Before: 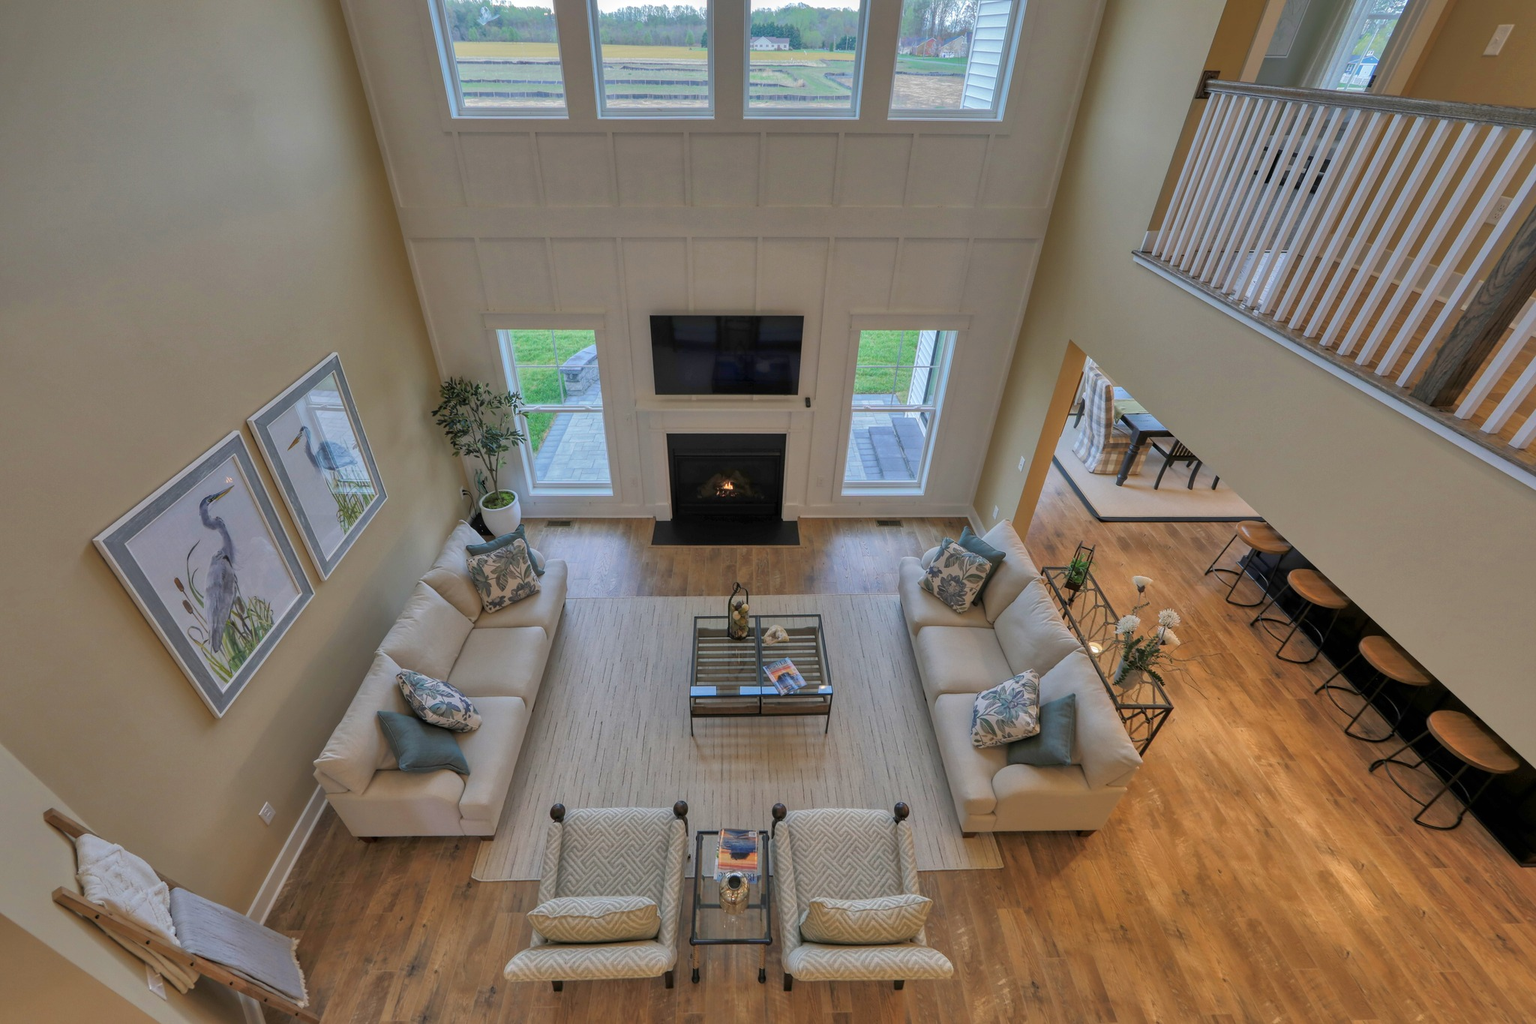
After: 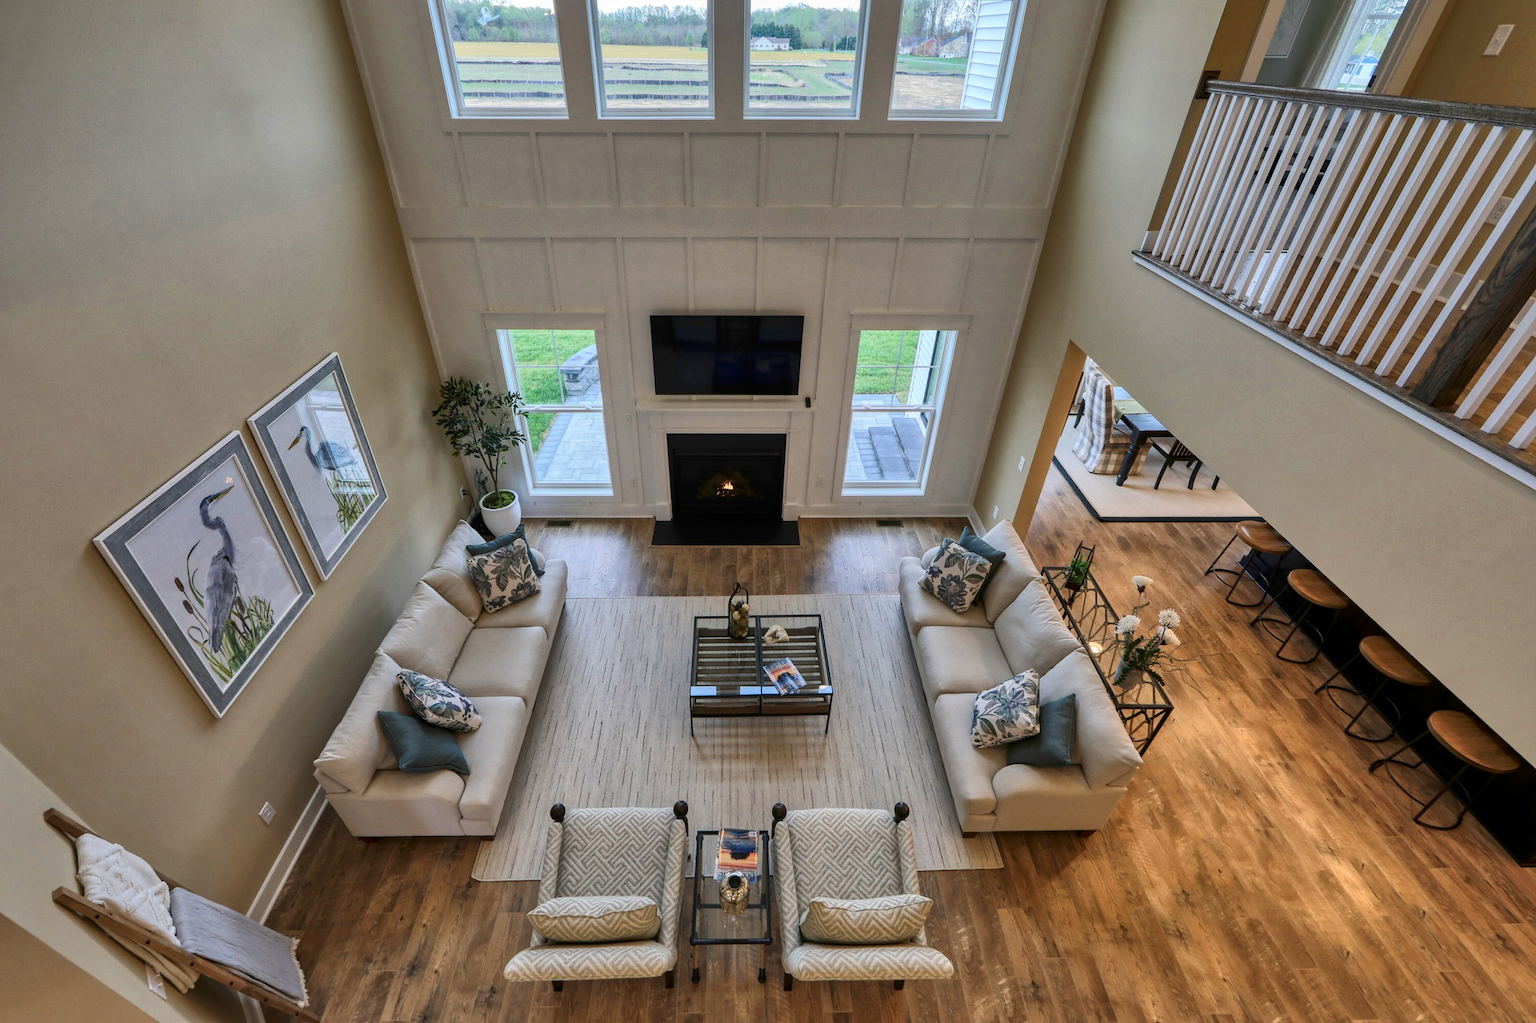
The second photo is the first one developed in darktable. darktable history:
contrast brightness saturation: contrast 0.297
